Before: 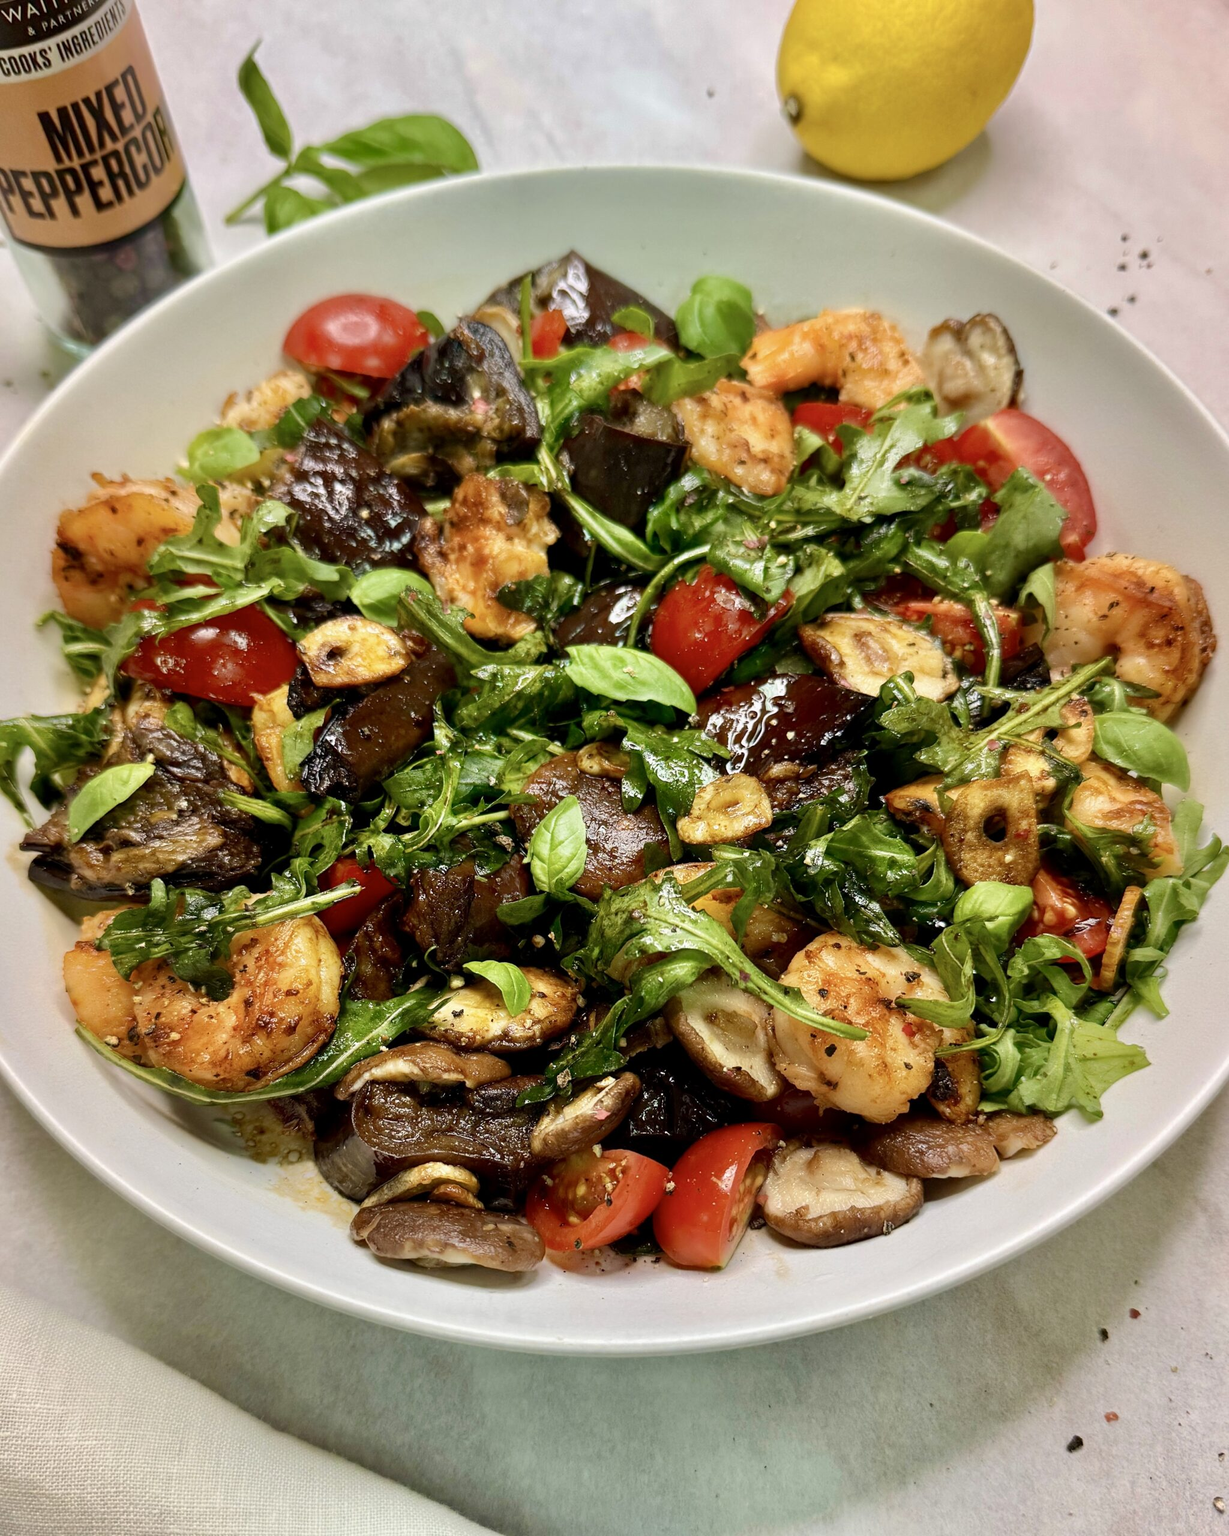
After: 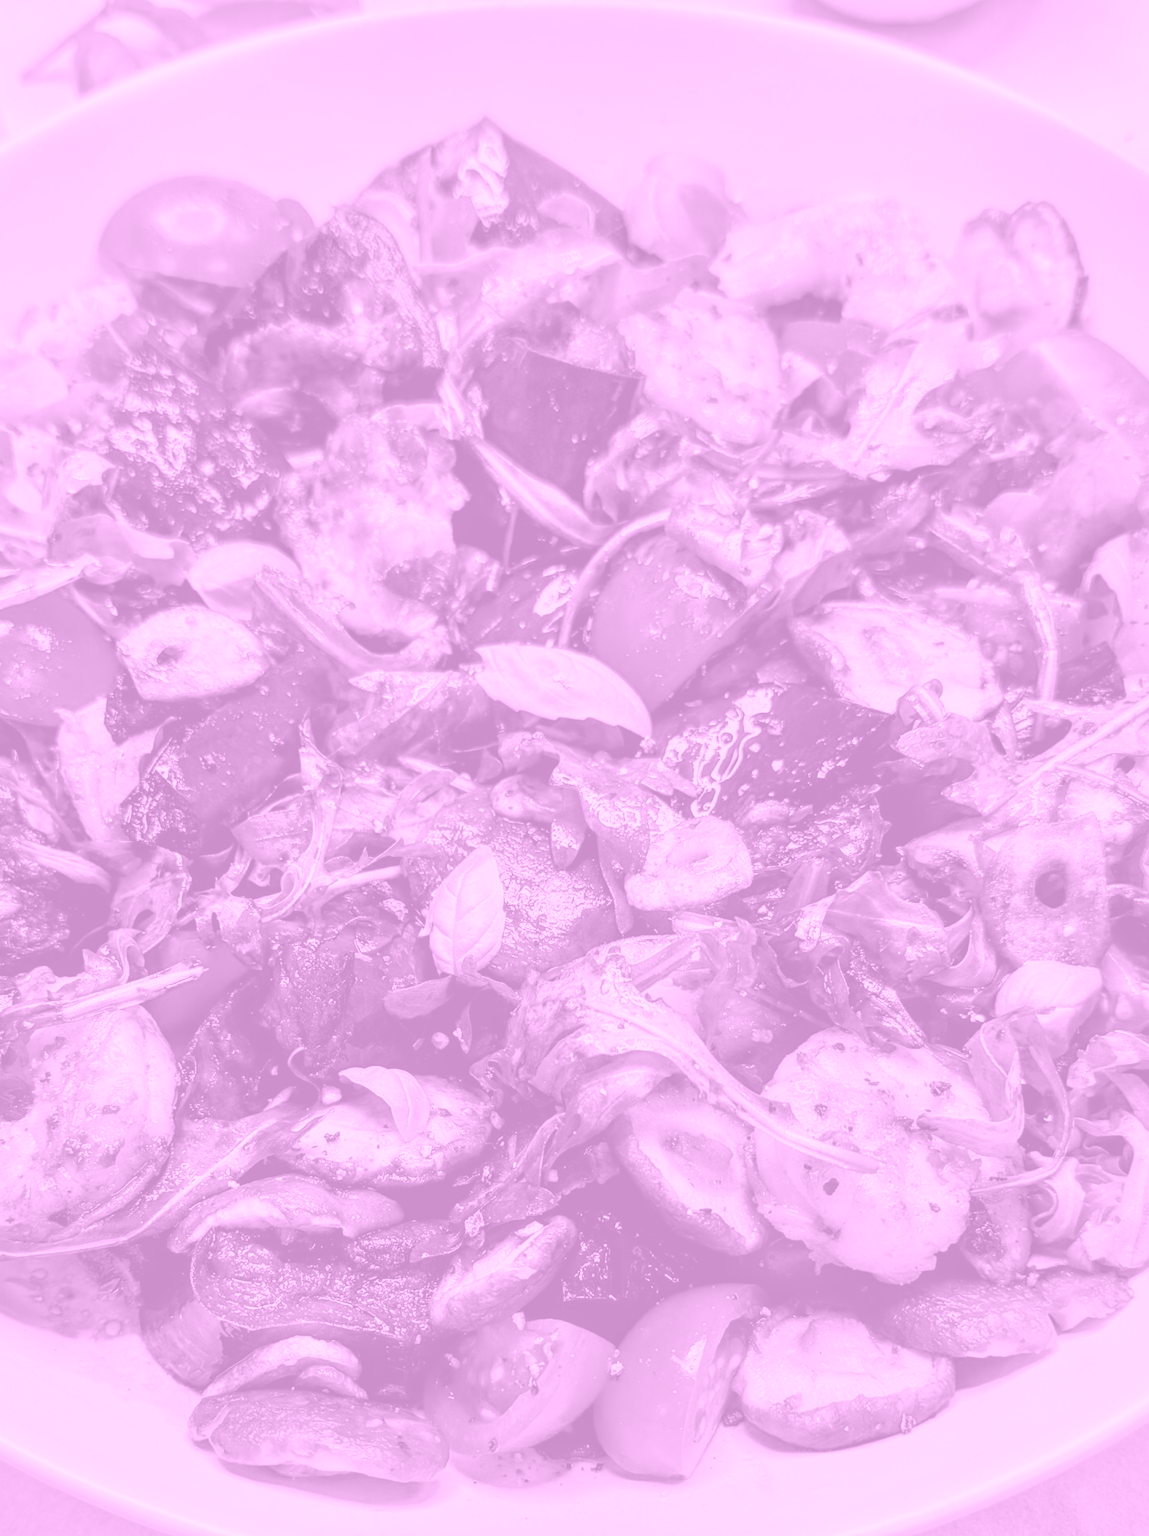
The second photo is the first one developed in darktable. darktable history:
local contrast: on, module defaults
colorize: hue 331.2°, saturation 69%, source mix 30.28%, lightness 69.02%, version 1
crop and rotate: left 17.046%, top 10.659%, right 12.989%, bottom 14.553%
